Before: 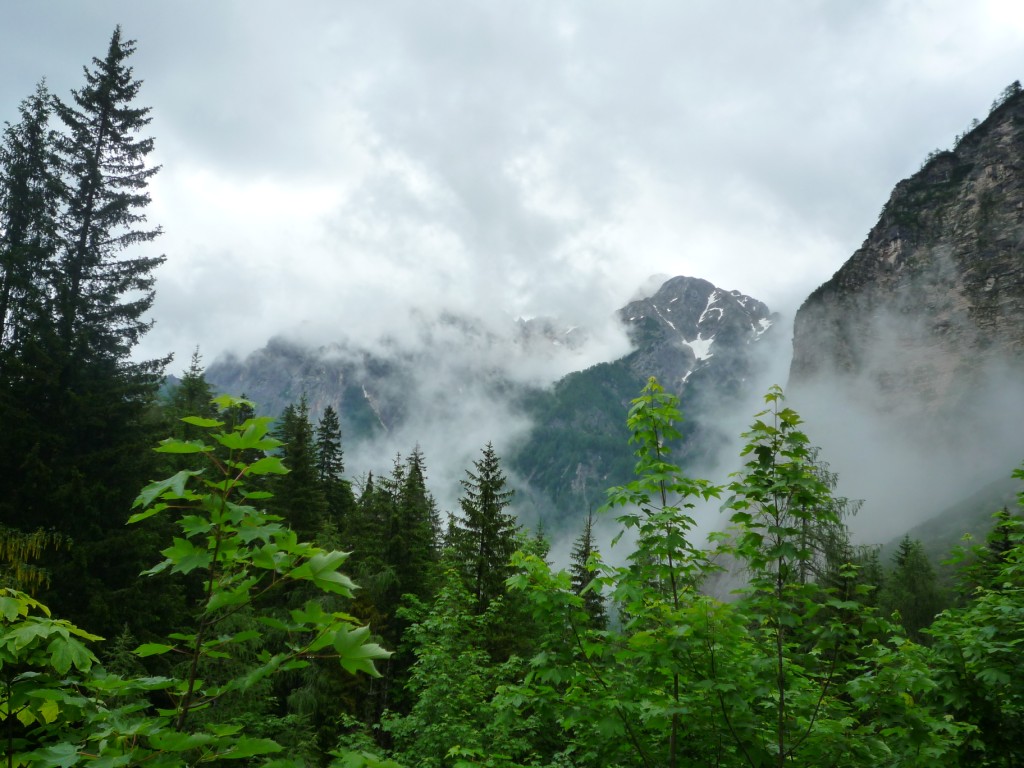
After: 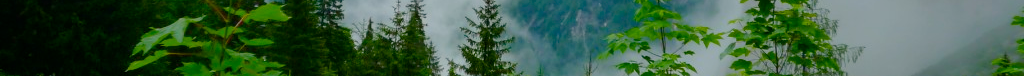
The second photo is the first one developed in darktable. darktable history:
filmic rgb: black relative exposure -16 EV, threshold -0.33 EV, transition 3.19 EV, structure ↔ texture 100%, target black luminance 0%, hardness 7.57, latitude 72.96%, contrast 0.908, highlights saturation mix 10%, shadows ↔ highlights balance -0.38%, add noise in highlights 0, preserve chrominance no, color science v4 (2020), iterations of high-quality reconstruction 10, enable highlight reconstruction true
crop and rotate: top 59.084%, bottom 30.916%
color balance rgb: perceptual saturation grading › global saturation 20%, perceptual saturation grading › highlights -25%, perceptual saturation grading › shadows 50%
